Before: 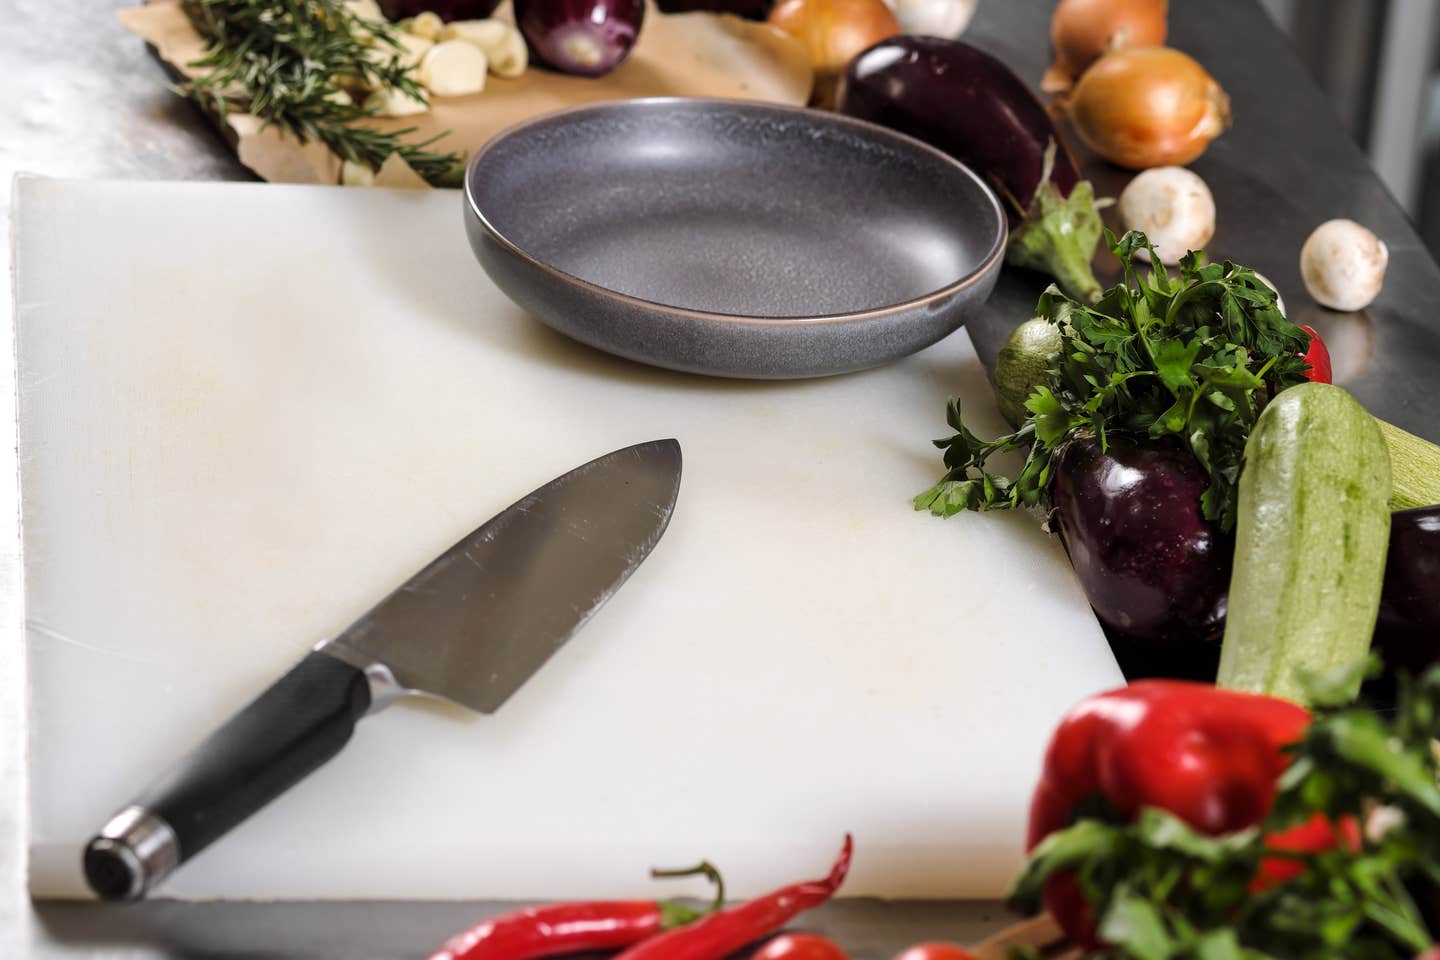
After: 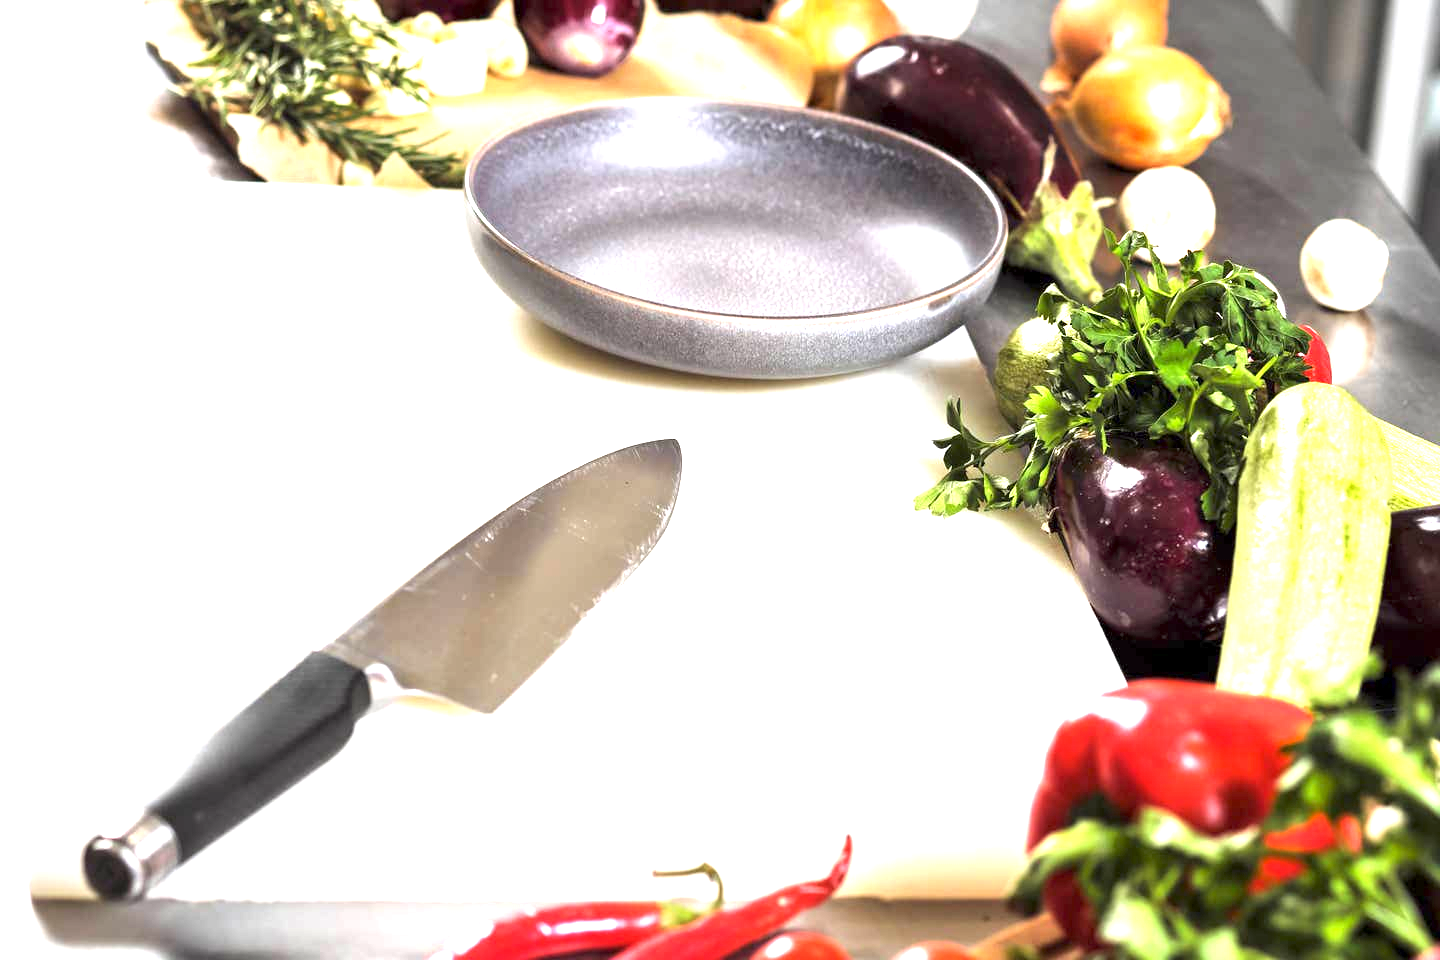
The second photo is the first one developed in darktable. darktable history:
exposure: exposure 2 EV, compensate highlight preservation false
tone equalizer: on, module defaults
